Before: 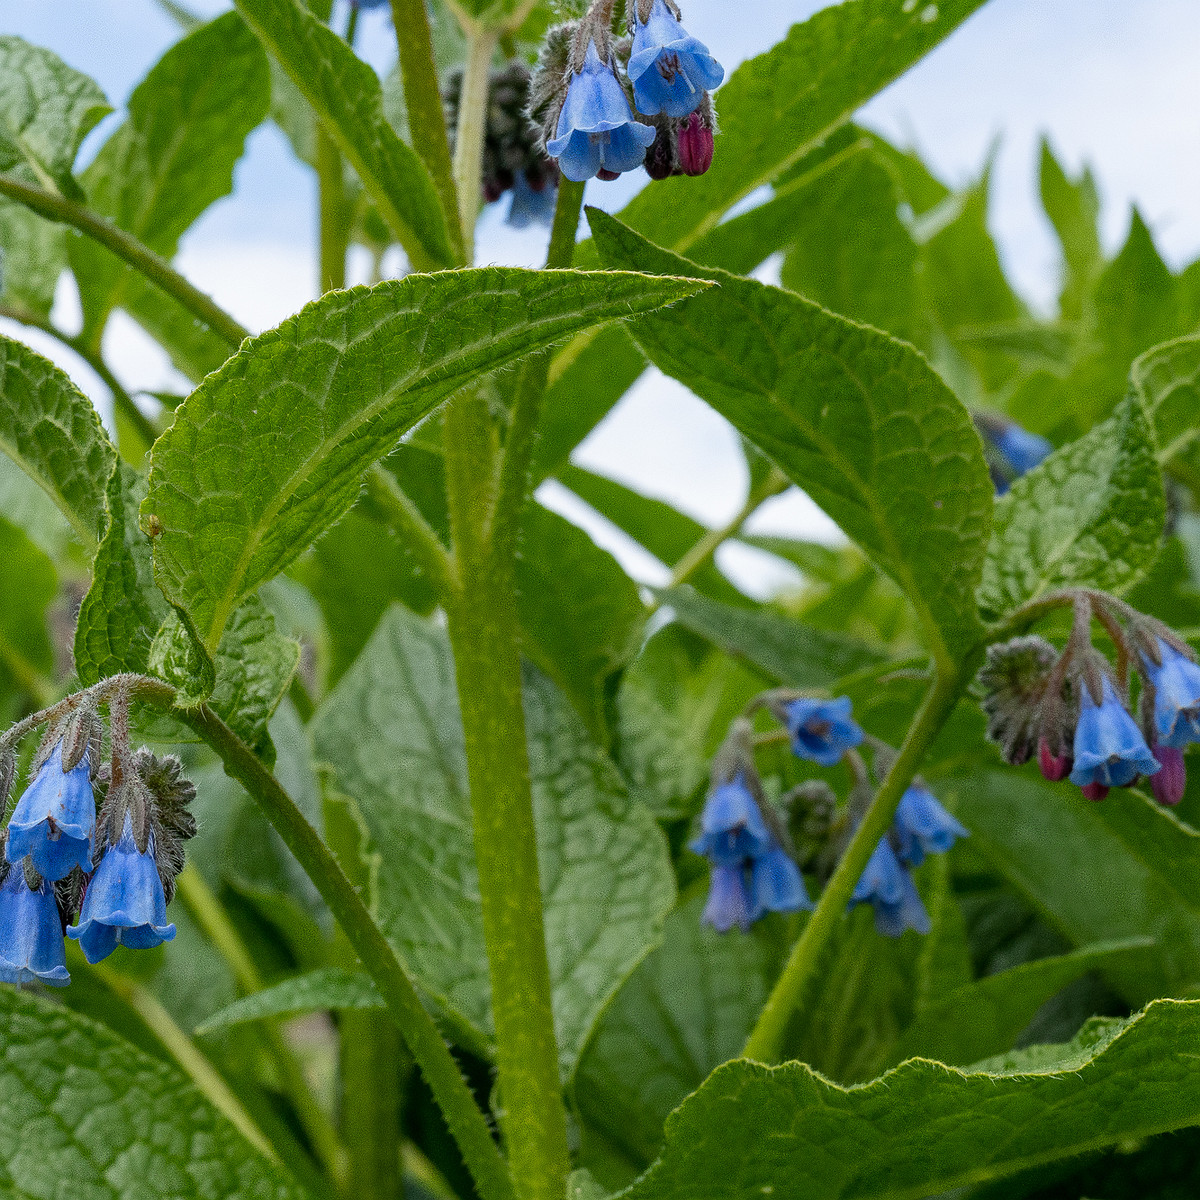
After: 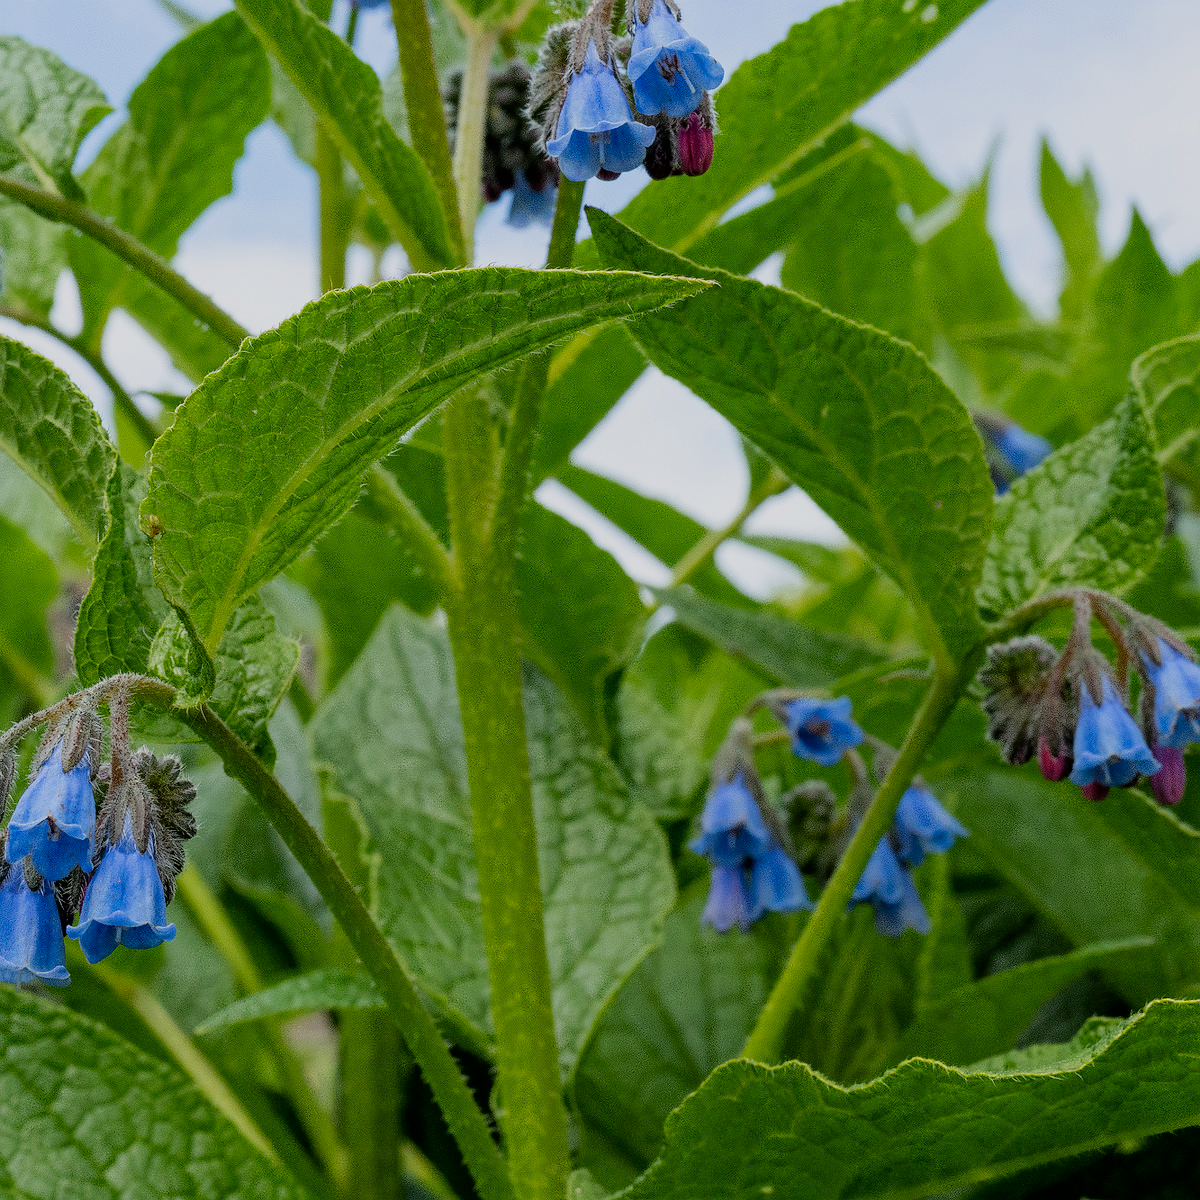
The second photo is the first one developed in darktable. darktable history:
filmic rgb: white relative exposure 3.9 EV, hardness 4.26
color correction: saturation 1.11
